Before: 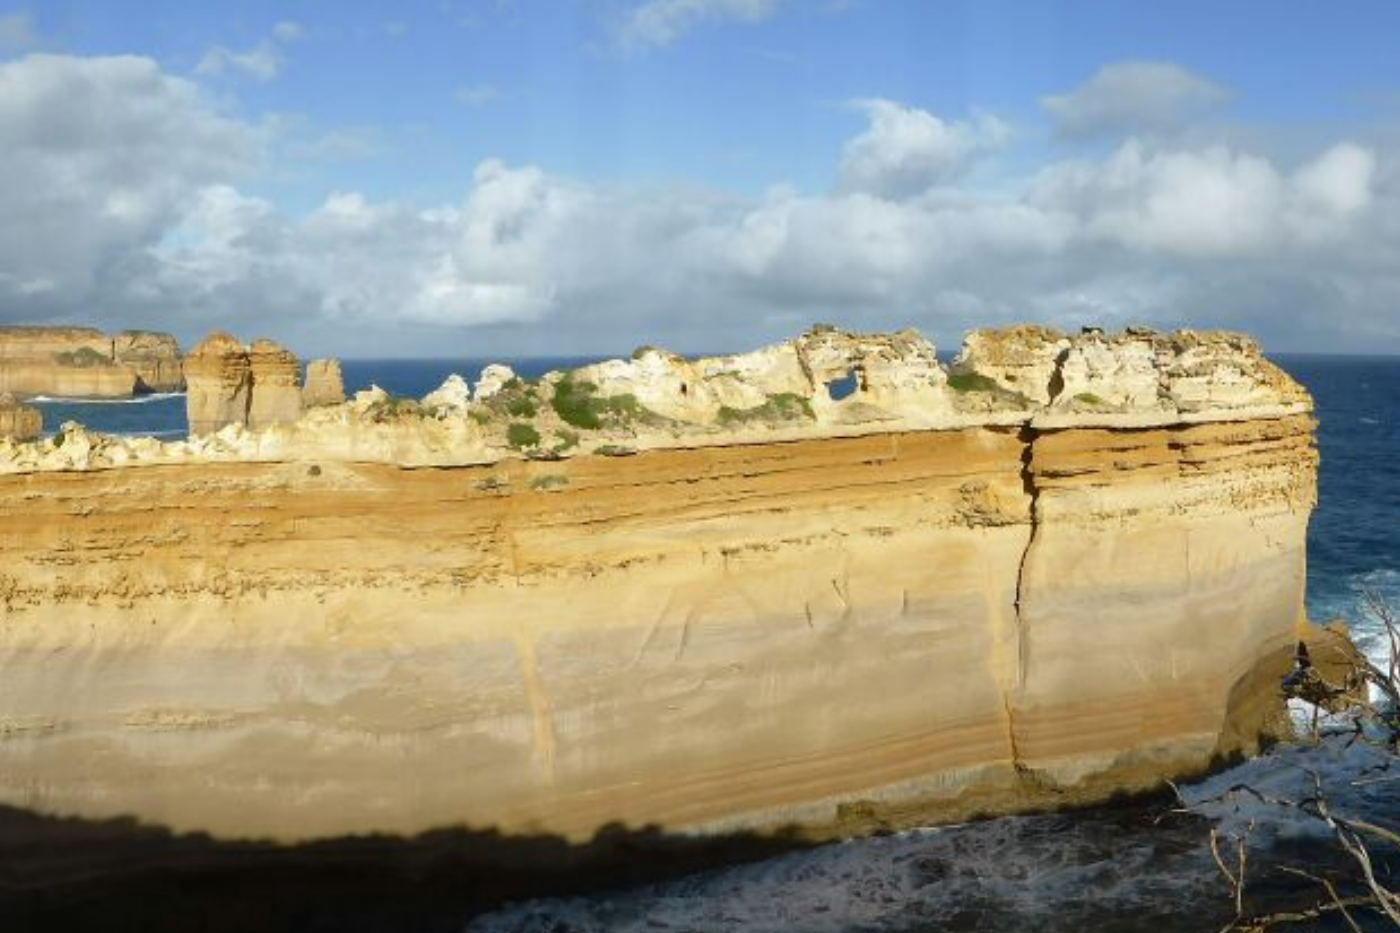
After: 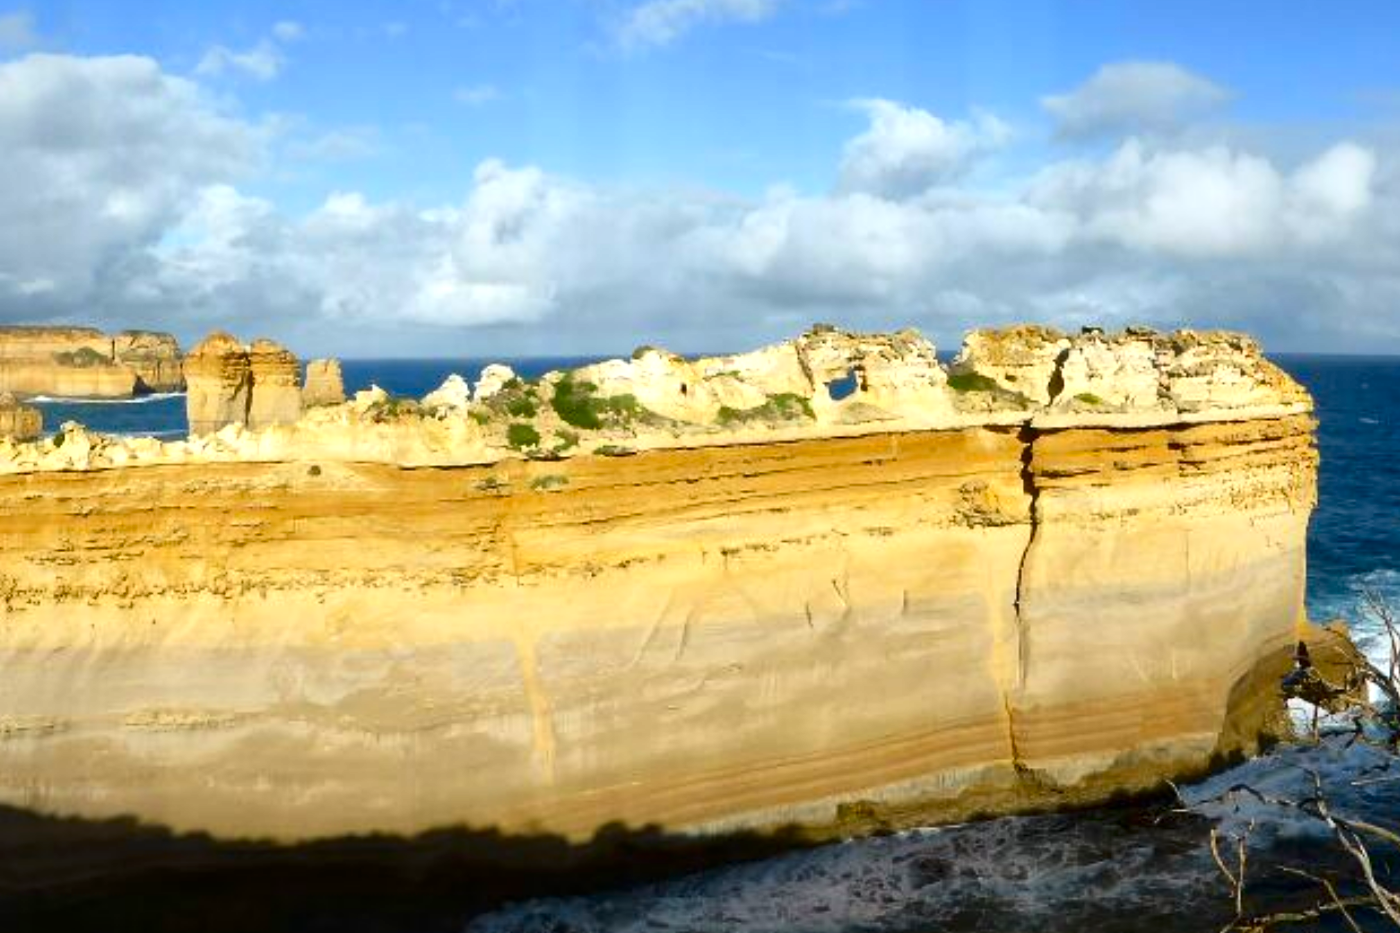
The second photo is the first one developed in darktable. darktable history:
local contrast: mode bilateral grid, contrast 20, coarseness 49, detail 130%, midtone range 0.2
contrast brightness saturation: contrast 0.166, saturation 0.329
exposure: exposure 0.188 EV, compensate exposure bias true, compensate highlight preservation false
